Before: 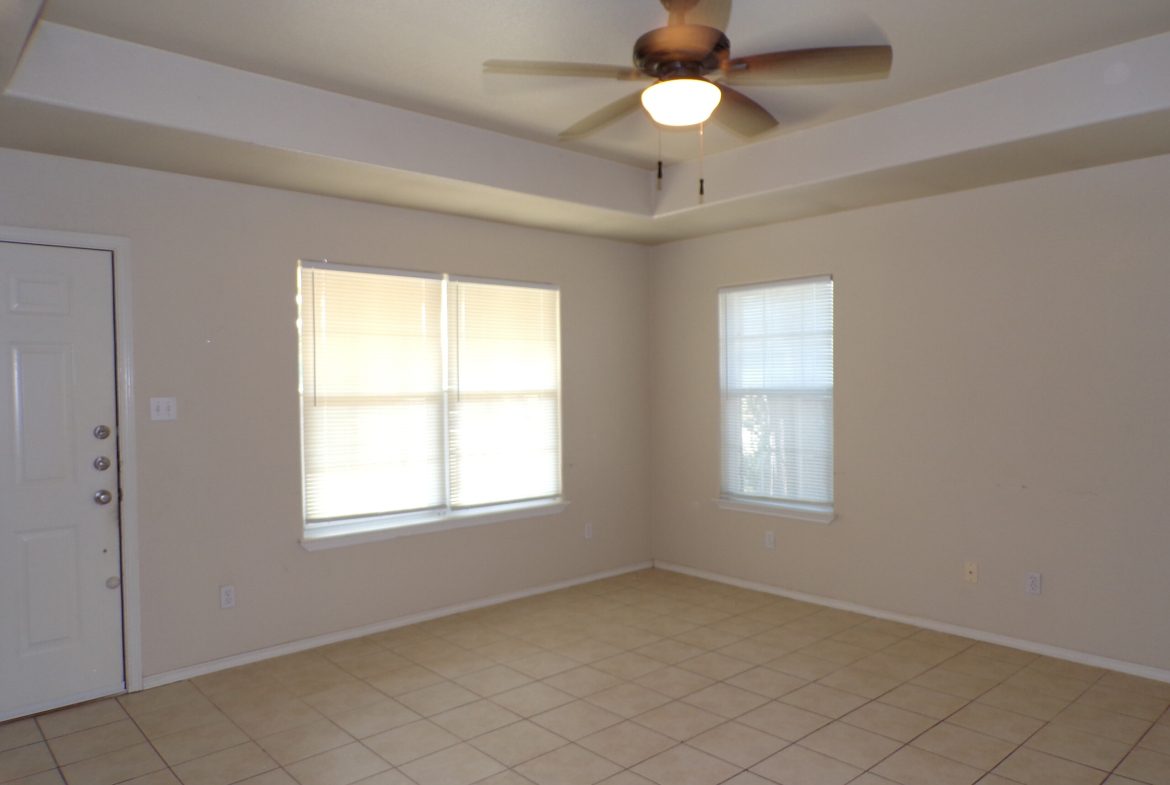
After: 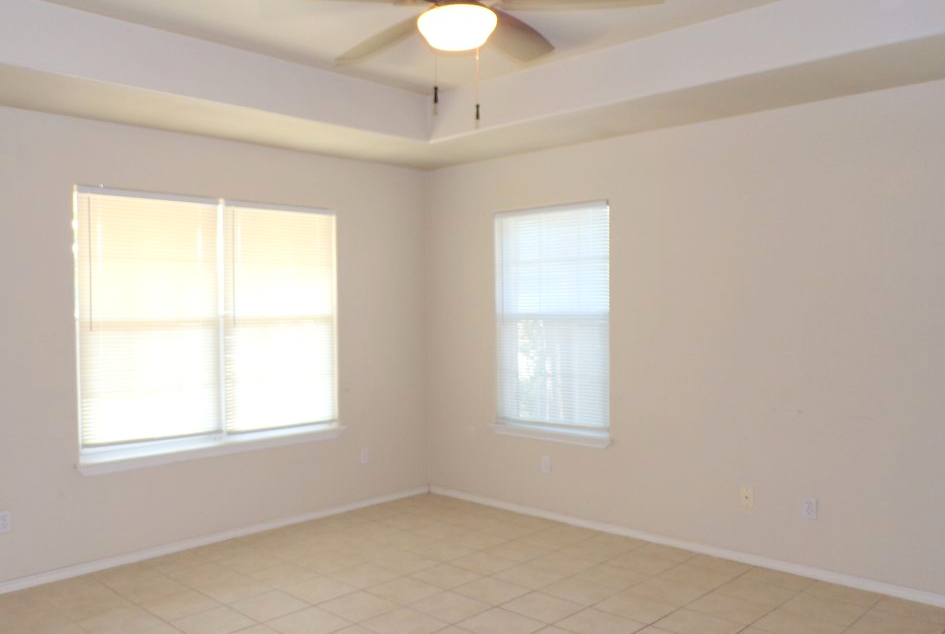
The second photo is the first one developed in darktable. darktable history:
crop: left 19.159%, top 9.58%, bottom 9.58%
global tonemap: drago (0.7, 100)
